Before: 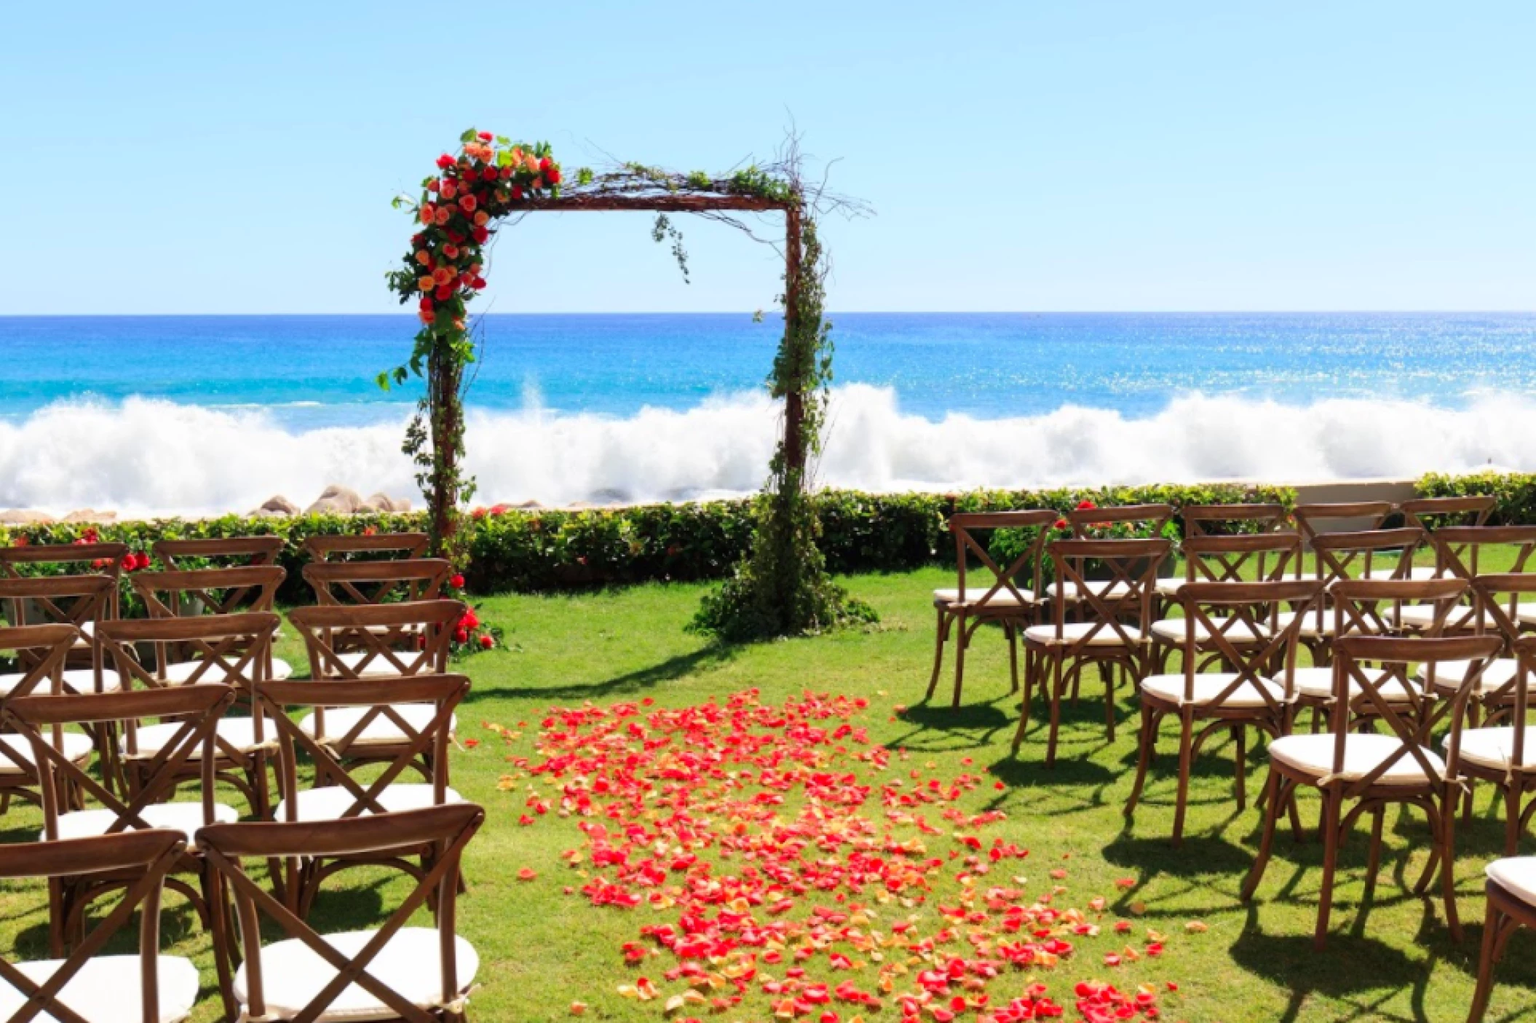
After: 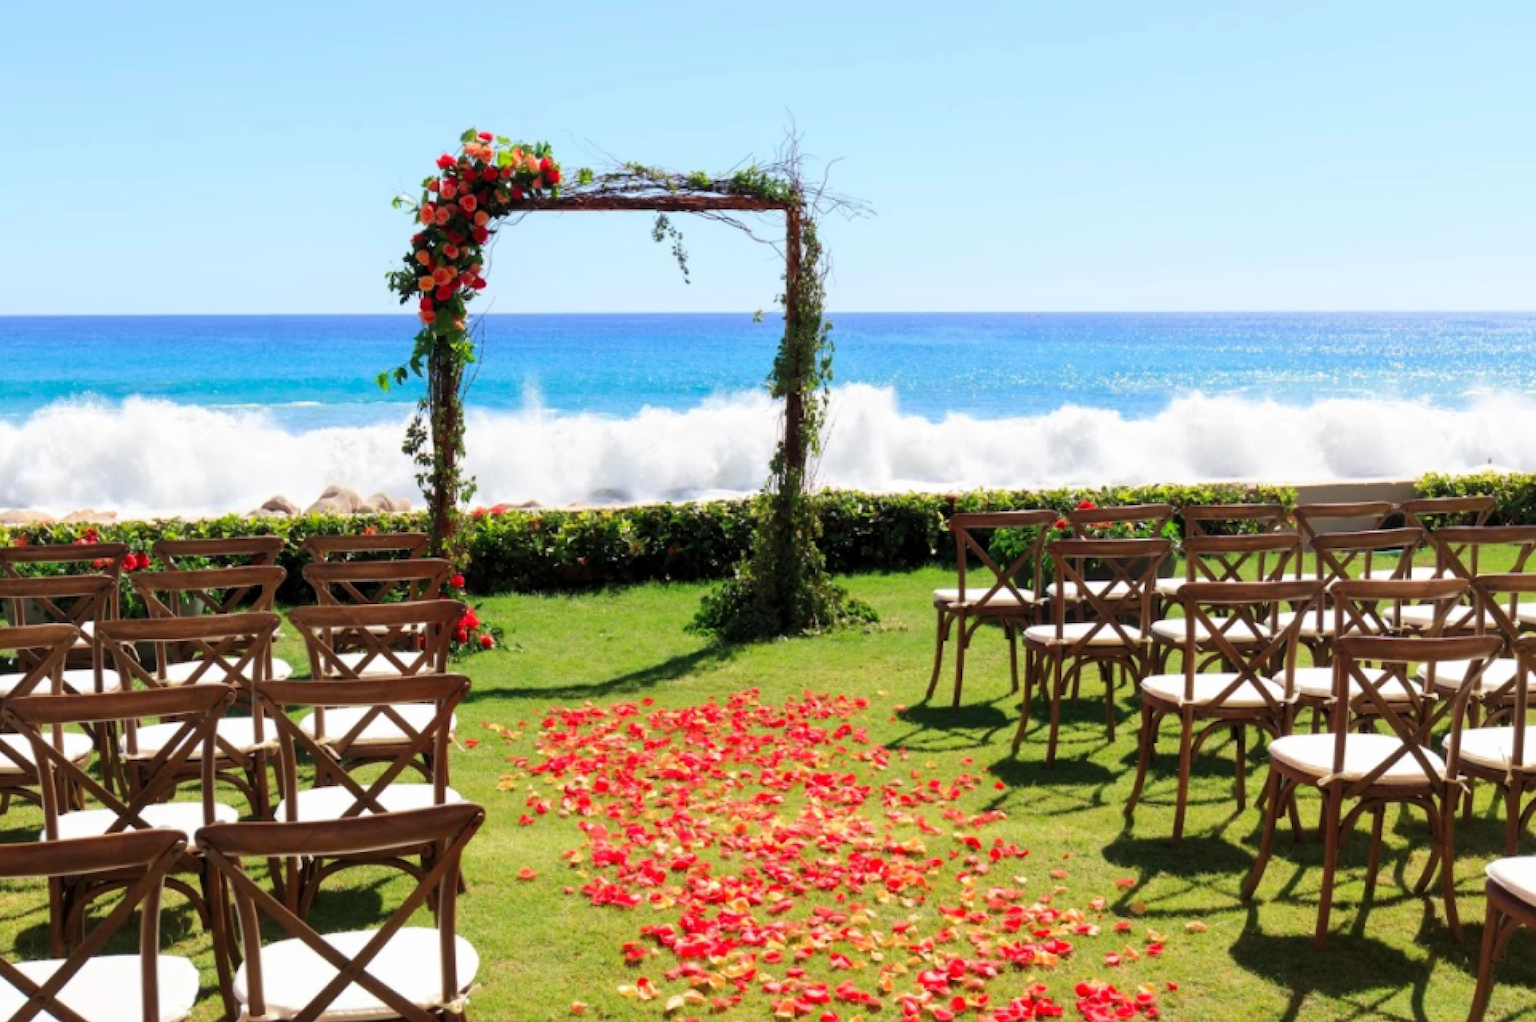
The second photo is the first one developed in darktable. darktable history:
levels: mode automatic, black 0.086%, levels [0.116, 0.574, 1]
